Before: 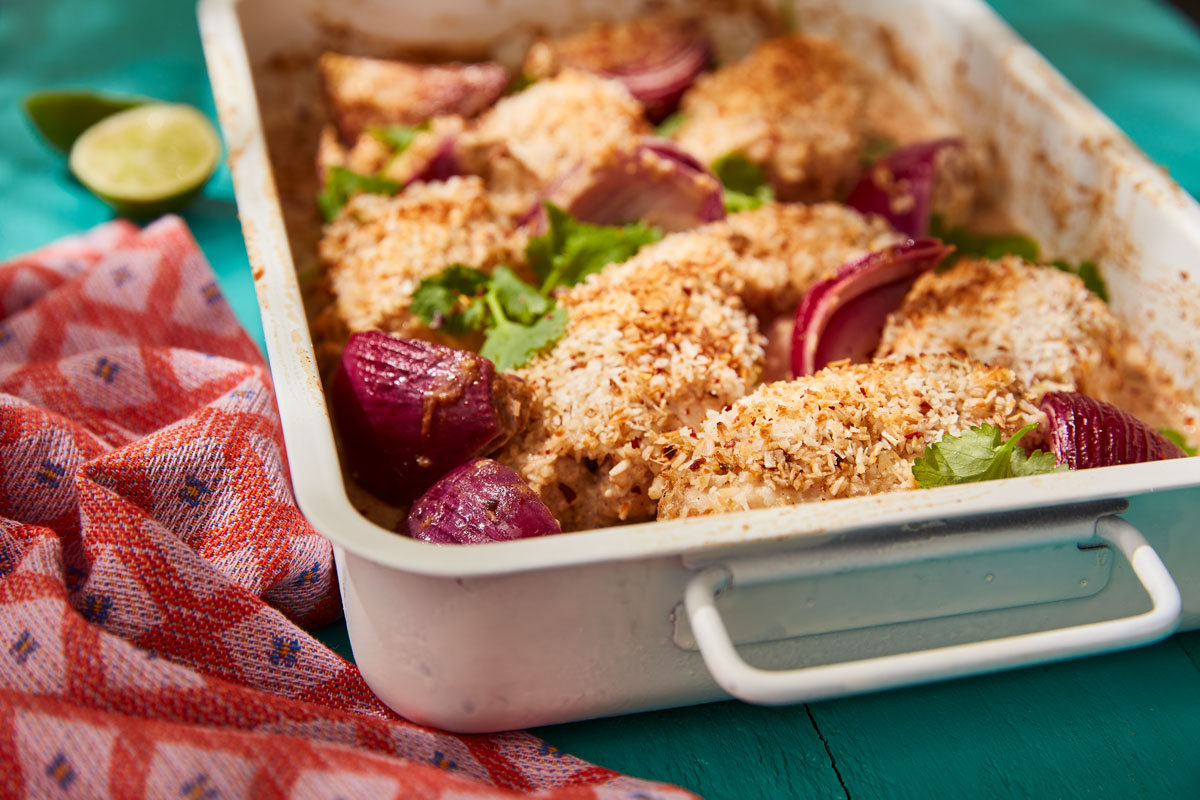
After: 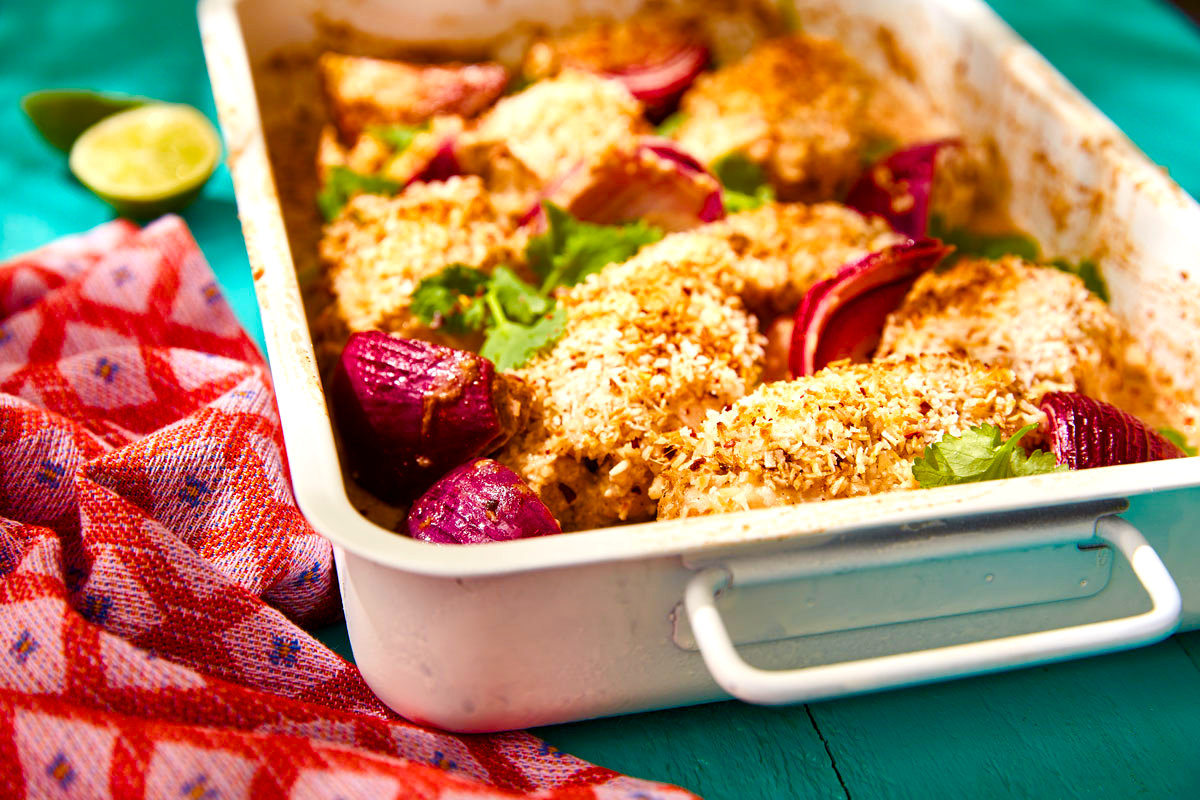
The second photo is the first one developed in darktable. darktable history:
color balance rgb: perceptual saturation grading › global saturation 46.01%, perceptual saturation grading › highlights -25.731%, perceptual saturation grading › shadows 50.072%
exposure: black level correction 0.001, exposure 0.499 EV, compensate highlight preservation false
